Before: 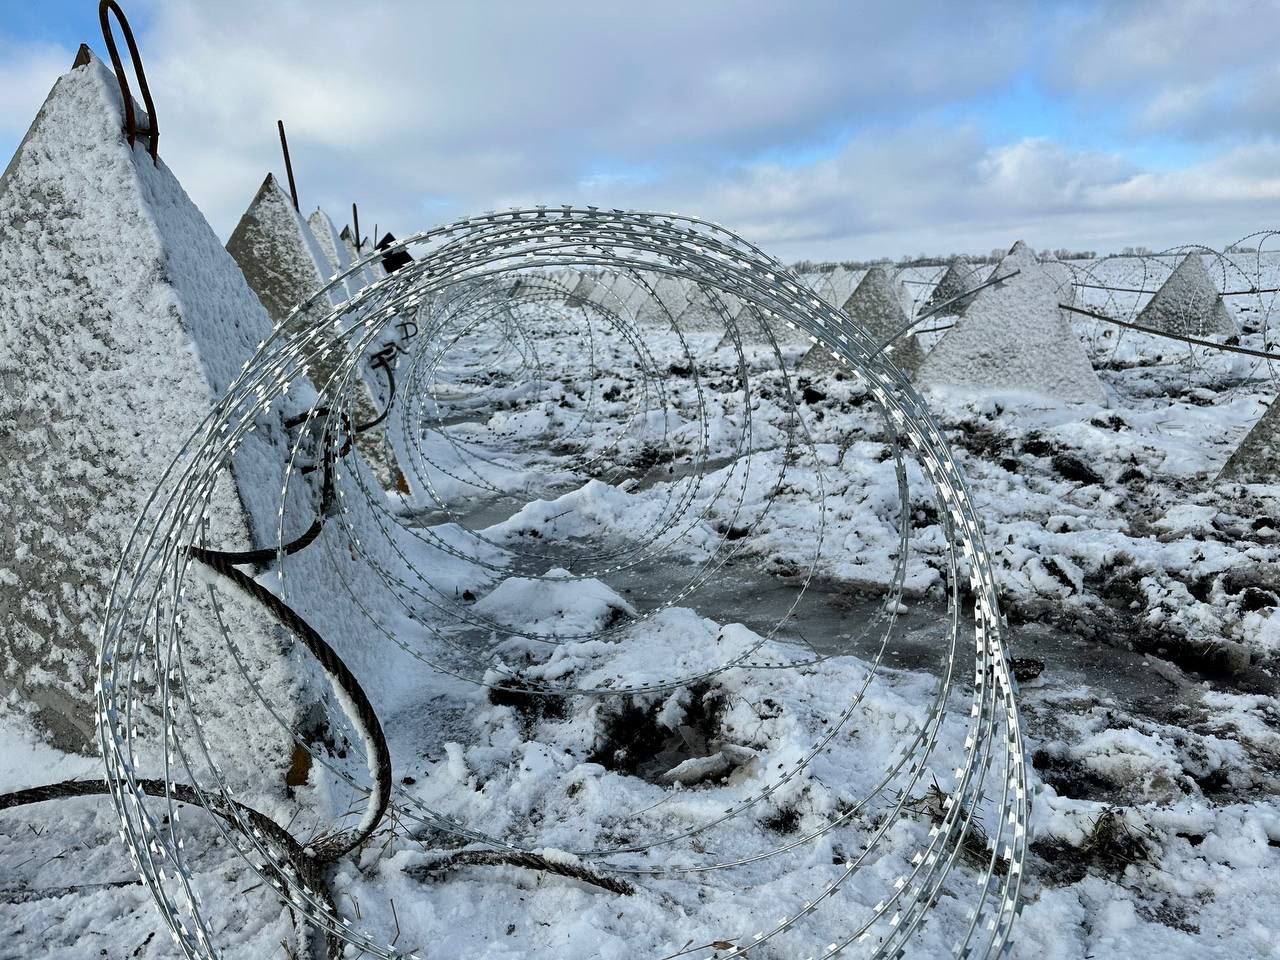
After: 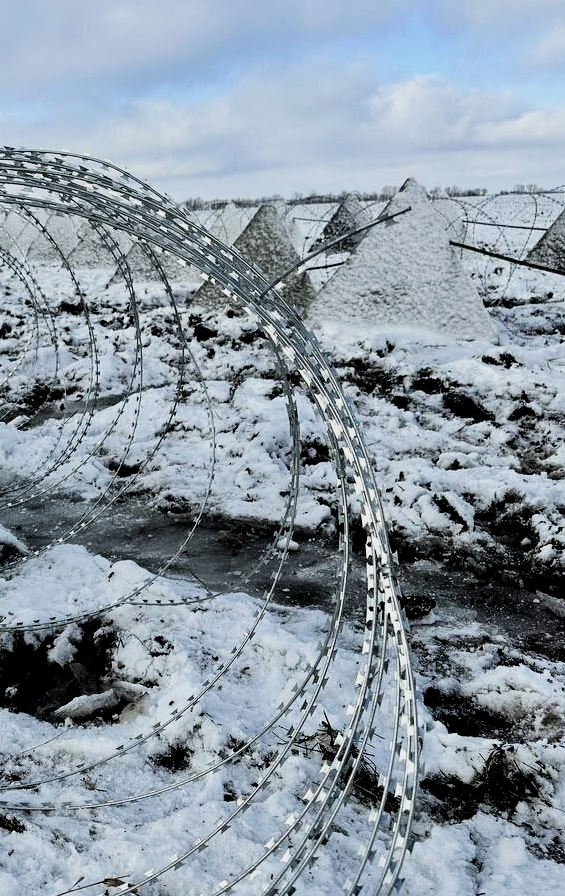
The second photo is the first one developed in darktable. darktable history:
filmic rgb: black relative exposure -5 EV, white relative exposure 3.5 EV, hardness 3.19, contrast 1.4, highlights saturation mix -50%
crop: left 47.628%, top 6.643%, right 7.874%
